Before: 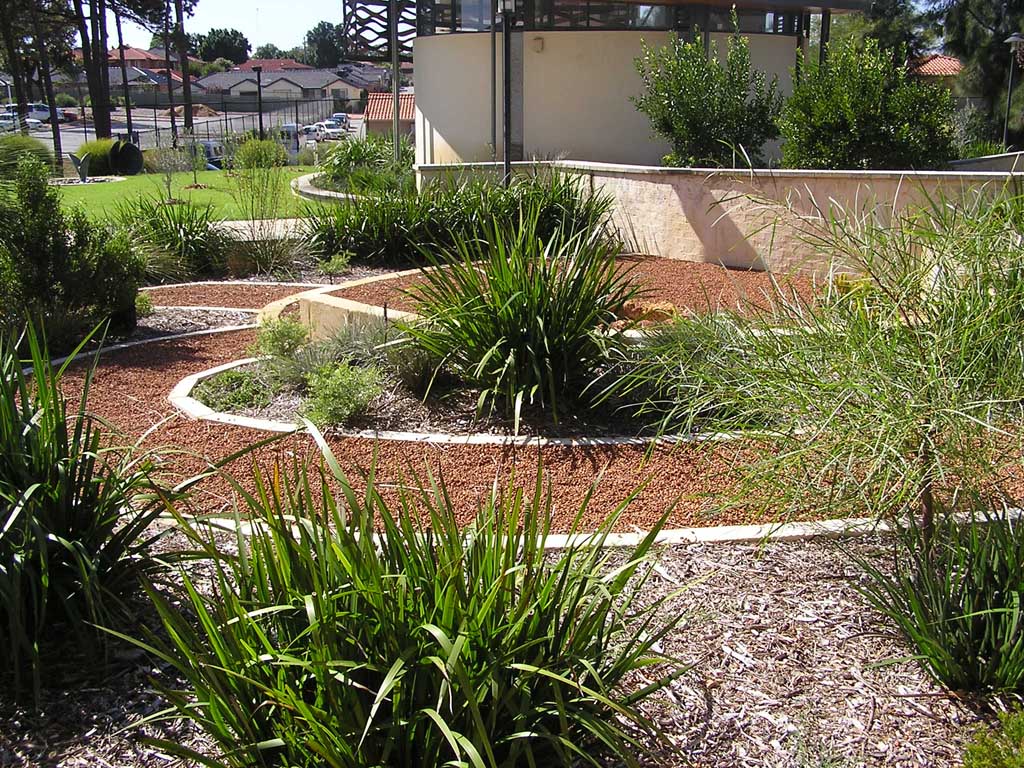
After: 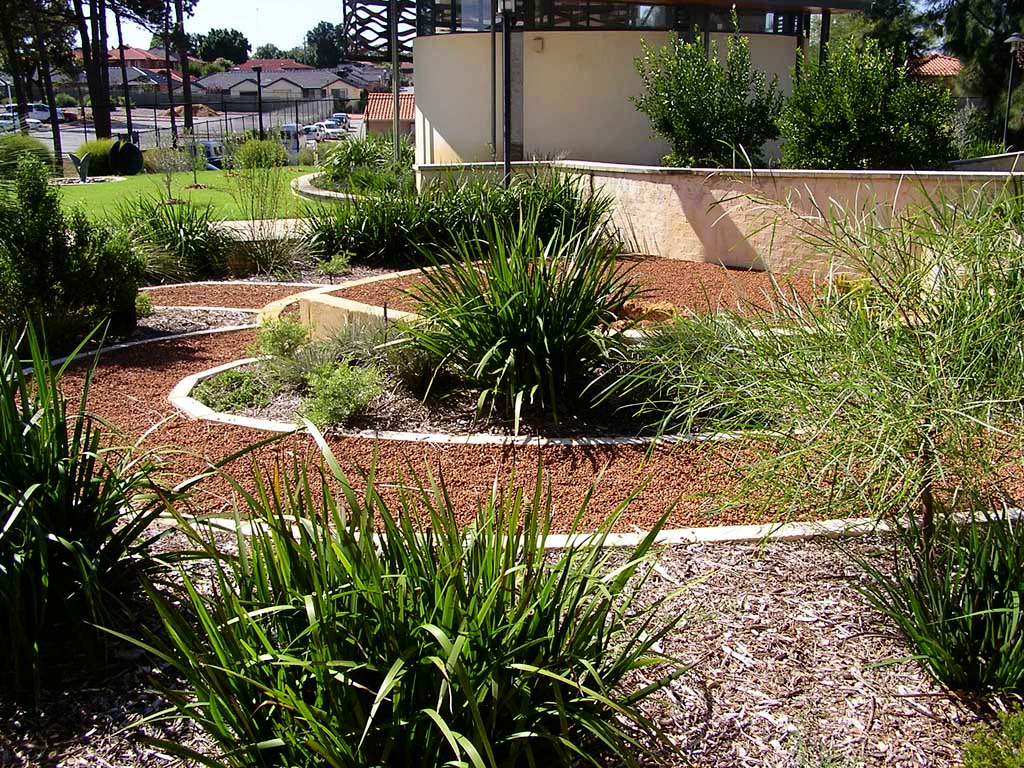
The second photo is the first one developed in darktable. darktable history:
fill light: exposure -2 EV, width 8.6
velvia: on, module defaults
